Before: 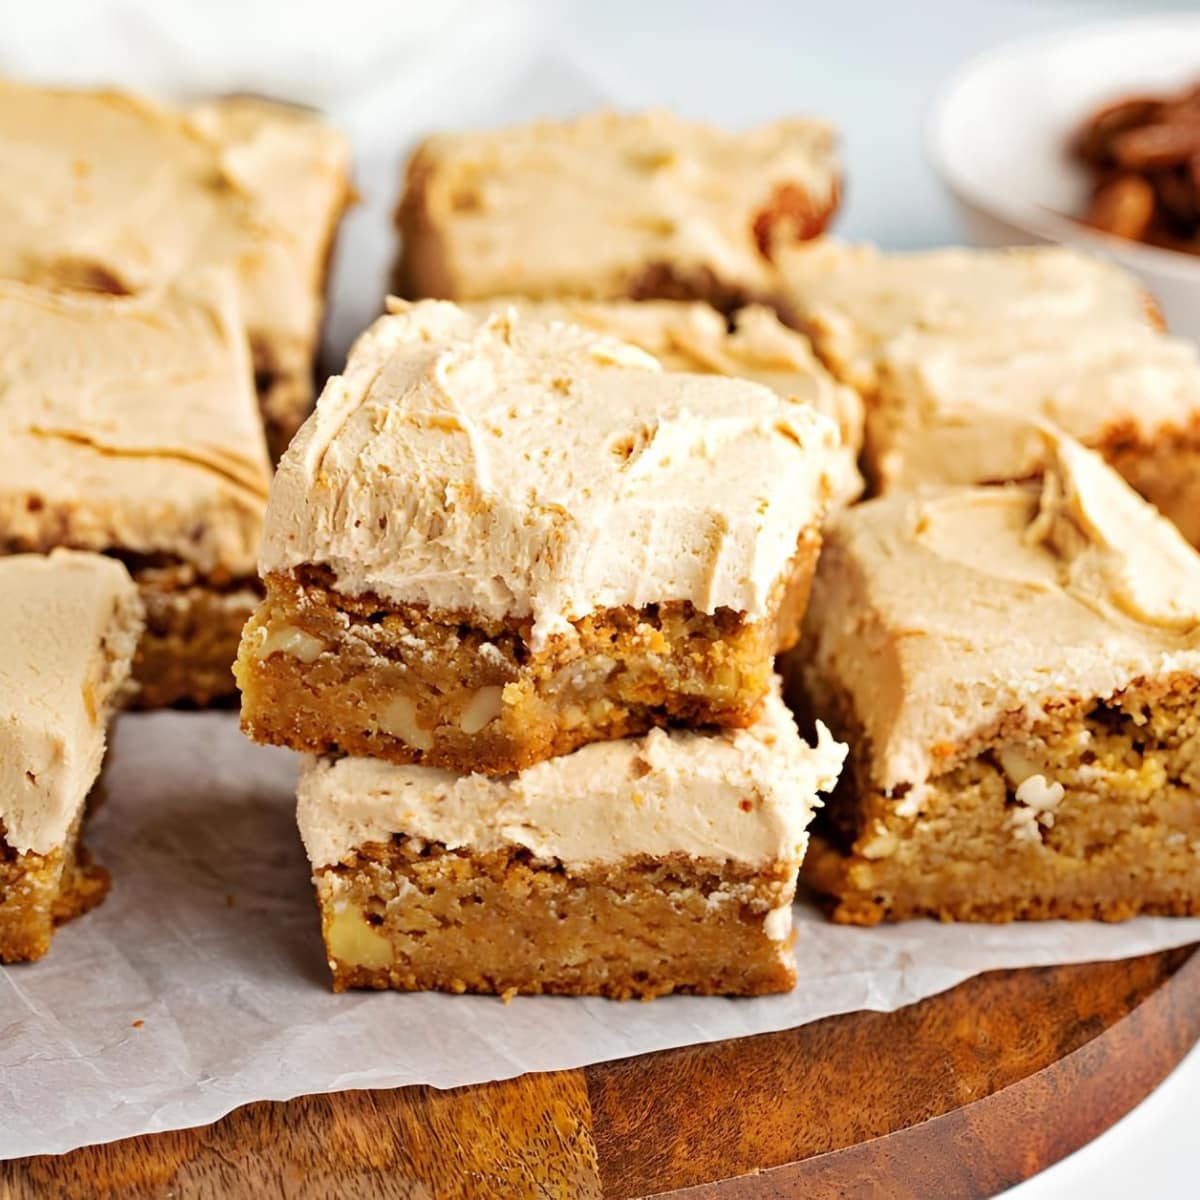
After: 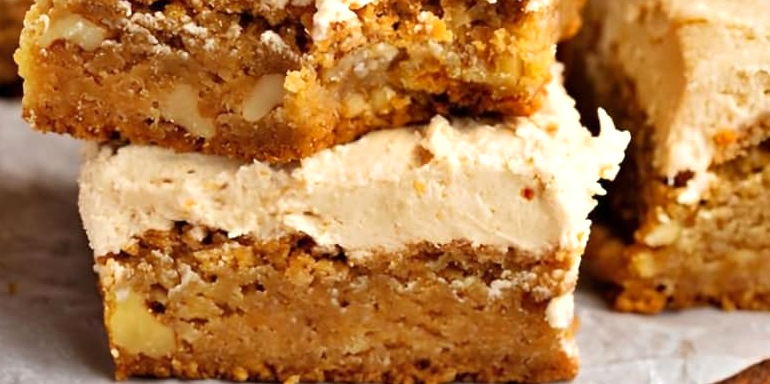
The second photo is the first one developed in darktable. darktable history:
shadows and highlights: soften with gaussian
exposure: exposure 0.2 EV, compensate highlight preservation false
crop: left 18.227%, top 51.035%, right 17.531%, bottom 16.907%
